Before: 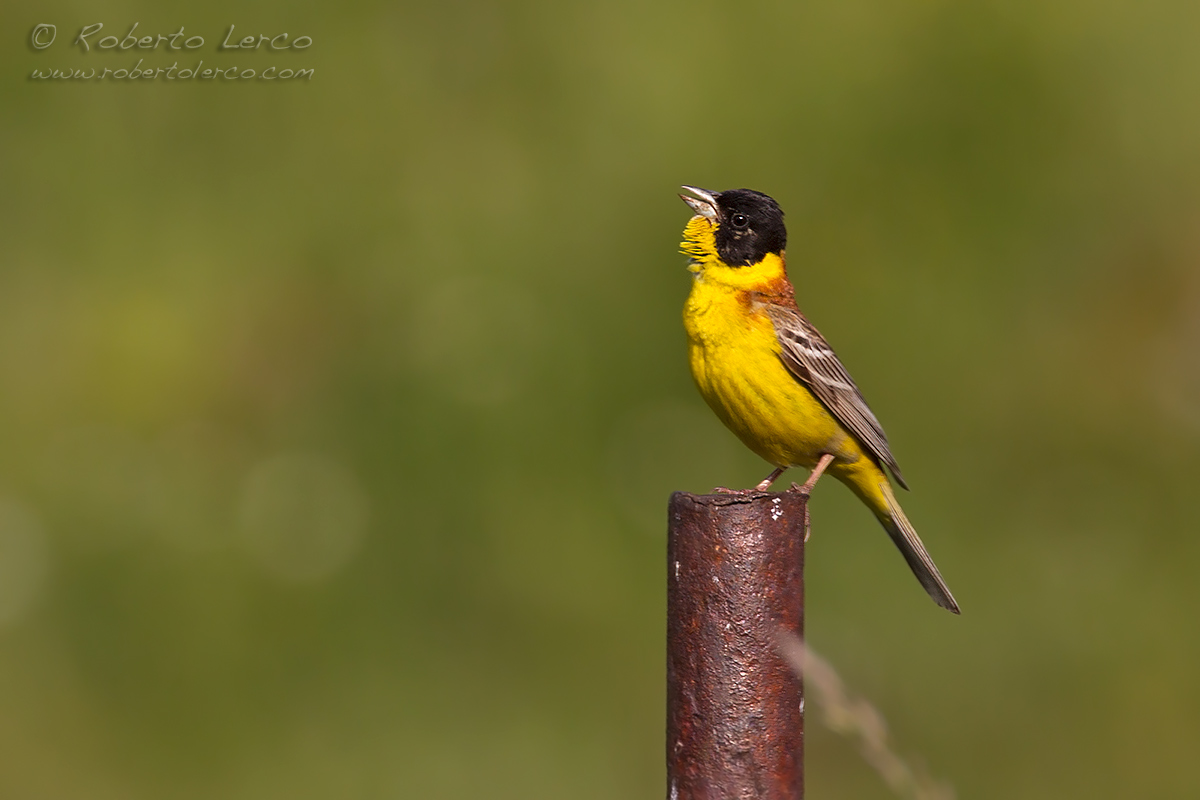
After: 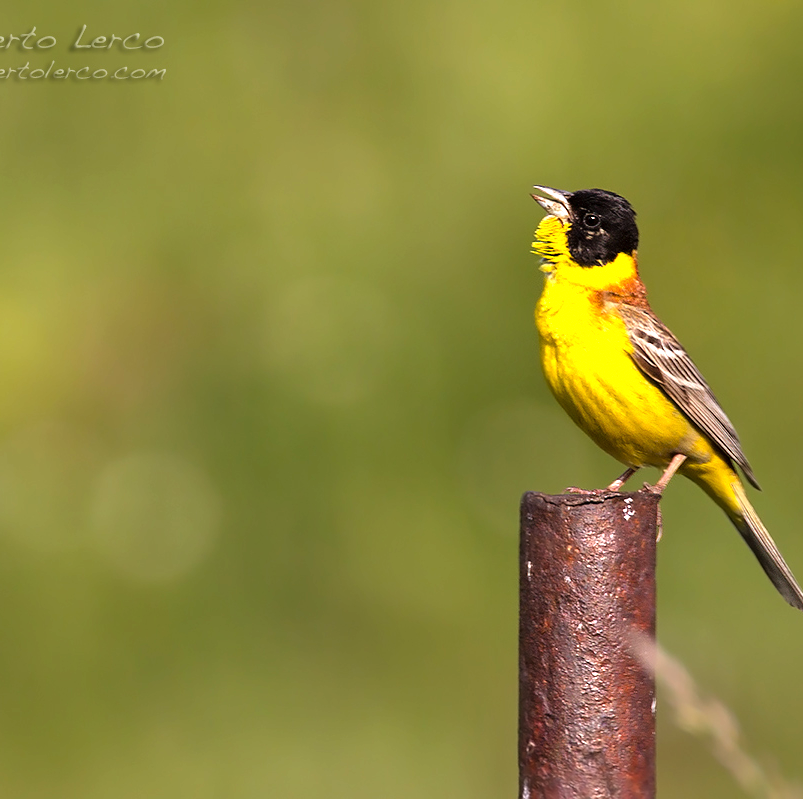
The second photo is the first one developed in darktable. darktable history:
crop and rotate: left 12.363%, right 20.71%
tone equalizer: -8 EV -1.12 EV, -7 EV -1.03 EV, -6 EV -0.87 EV, -5 EV -0.576 EV, -3 EV 0.552 EV, -2 EV 0.839 EV, -1 EV 0.986 EV, +0 EV 1.07 EV
